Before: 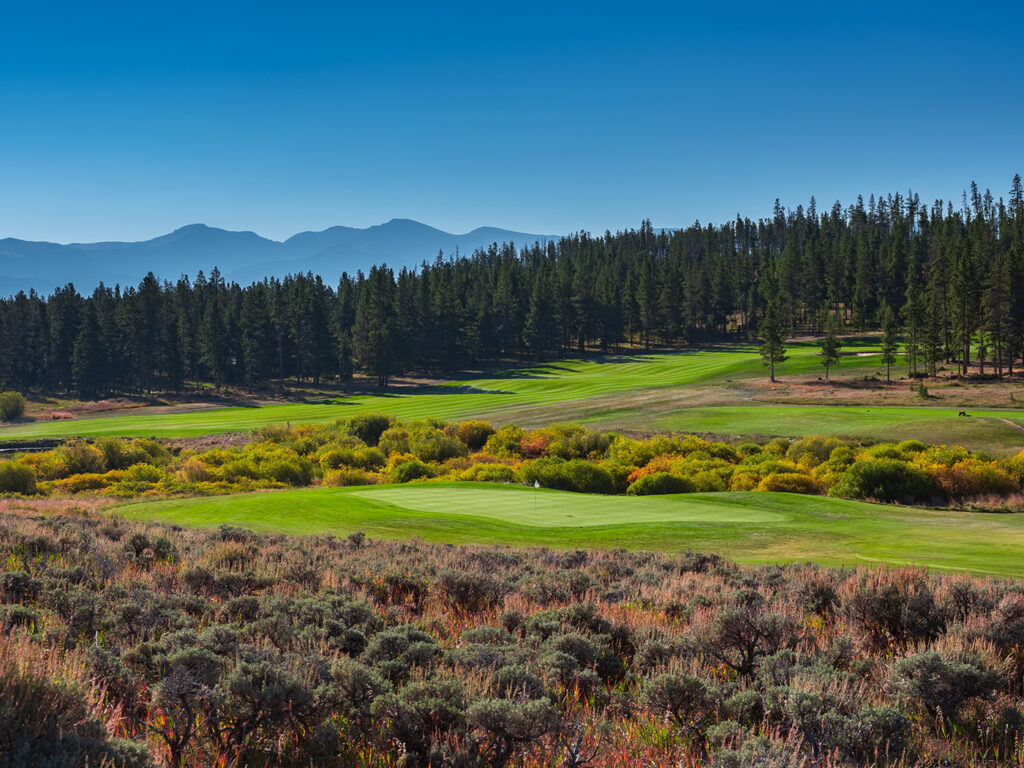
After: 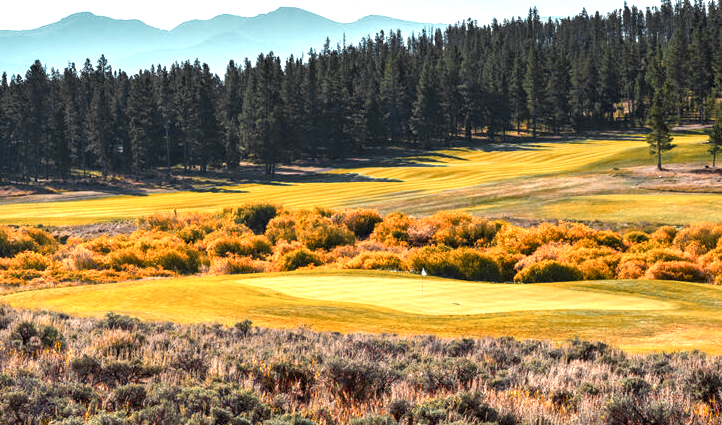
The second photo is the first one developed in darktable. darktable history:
color zones: curves: ch0 [(0.009, 0.528) (0.136, 0.6) (0.255, 0.586) (0.39, 0.528) (0.522, 0.584) (0.686, 0.736) (0.849, 0.561)]; ch1 [(0.045, 0.781) (0.14, 0.416) (0.257, 0.695) (0.442, 0.032) (0.738, 0.338) (0.818, 0.632) (0.891, 0.741) (1, 0.704)]; ch2 [(0, 0.667) (0.141, 0.52) (0.26, 0.37) (0.474, 0.432) (0.743, 0.286)]
local contrast: highlights 83%, shadows 81%
exposure: exposure 0.648 EV, compensate highlight preservation false
crop: left 11.123%, top 27.61%, right 18.3%, bottom 17.034%
